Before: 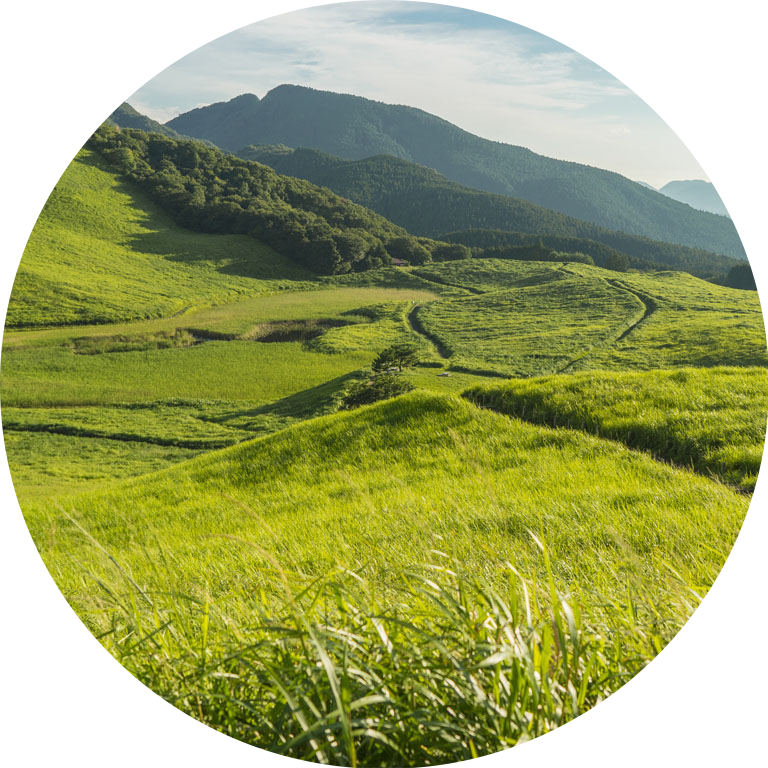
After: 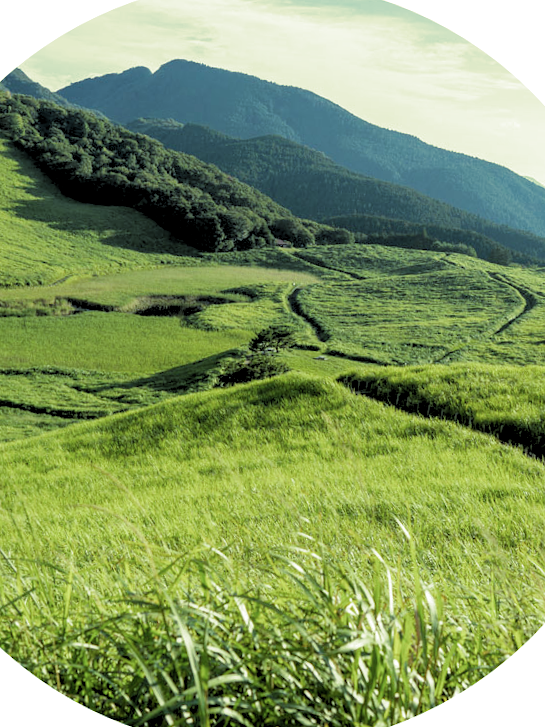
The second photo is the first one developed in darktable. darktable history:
crop and rotate: angle -3.27°, left 14.277%, top 0.028%, right 10.766%, bottom 0.028%
rgb levels: levels [[0.029, 0.461, 0.922], [0, 0.5, 1], [0, 0.5, 1]]
color correction: highlights a* -11.71, highlights b* -15.58
split-toning: shadows › hue 290.82°, shadows › saturation 0.34, highlights › saturation 0.38, balance 0, compress 50%
